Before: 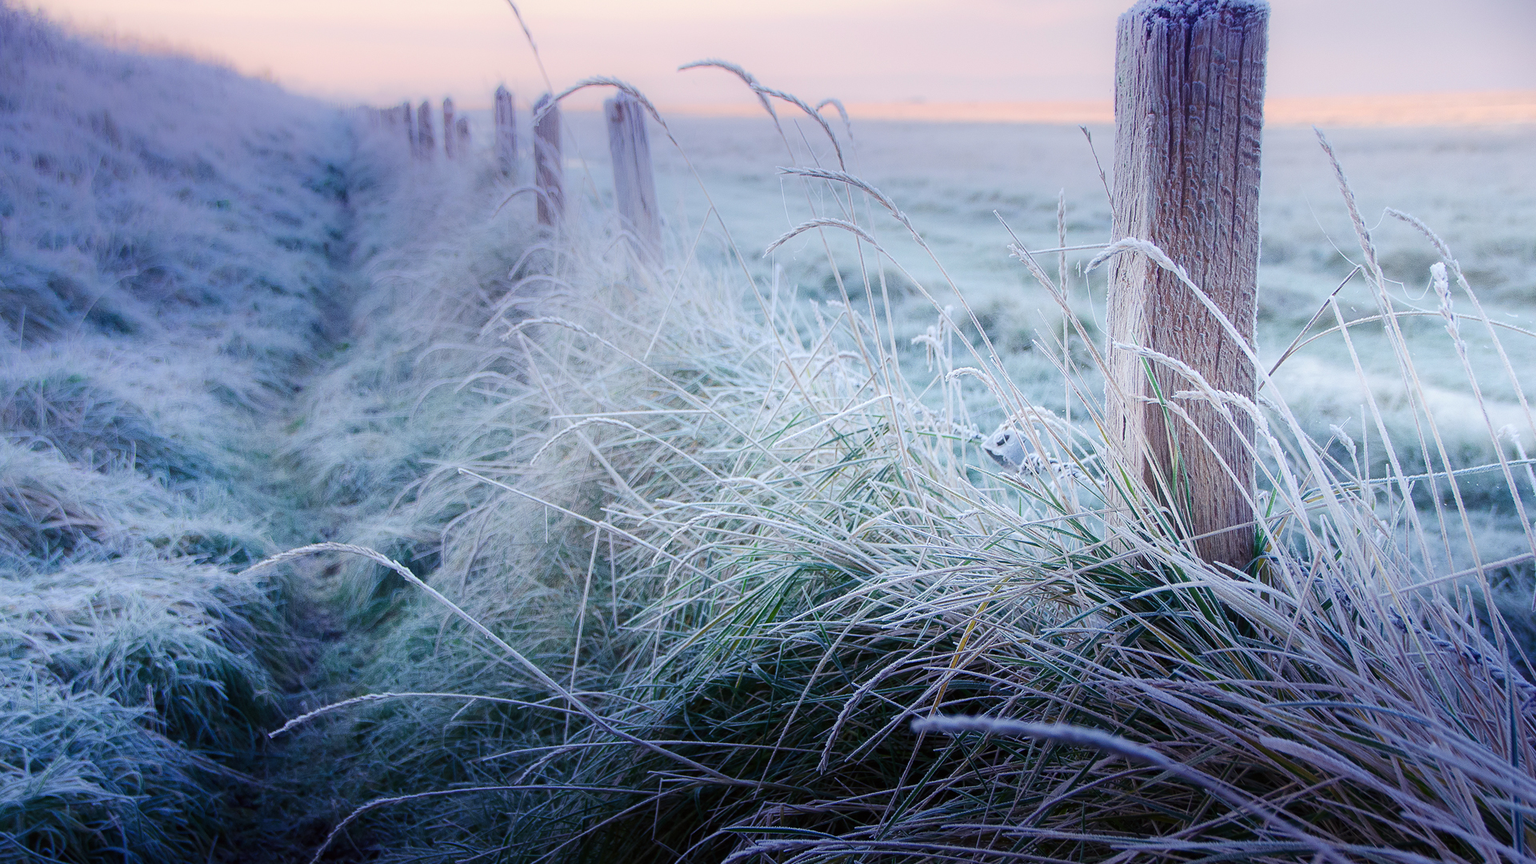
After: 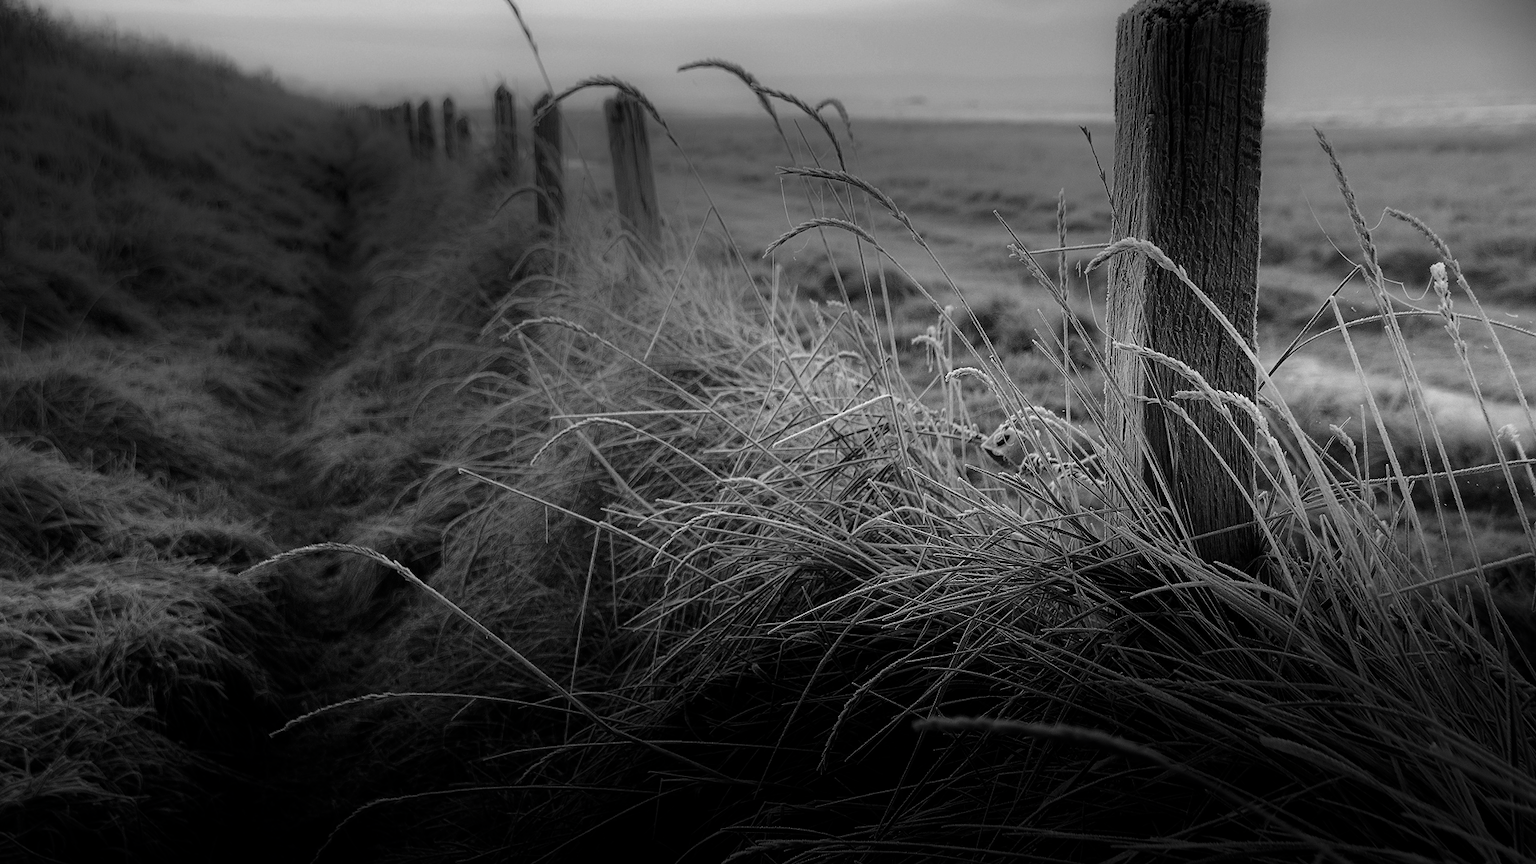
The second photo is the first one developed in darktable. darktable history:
contrast brightness saturation: contrast 0.02, brightness -0.986, saturation -0.993
